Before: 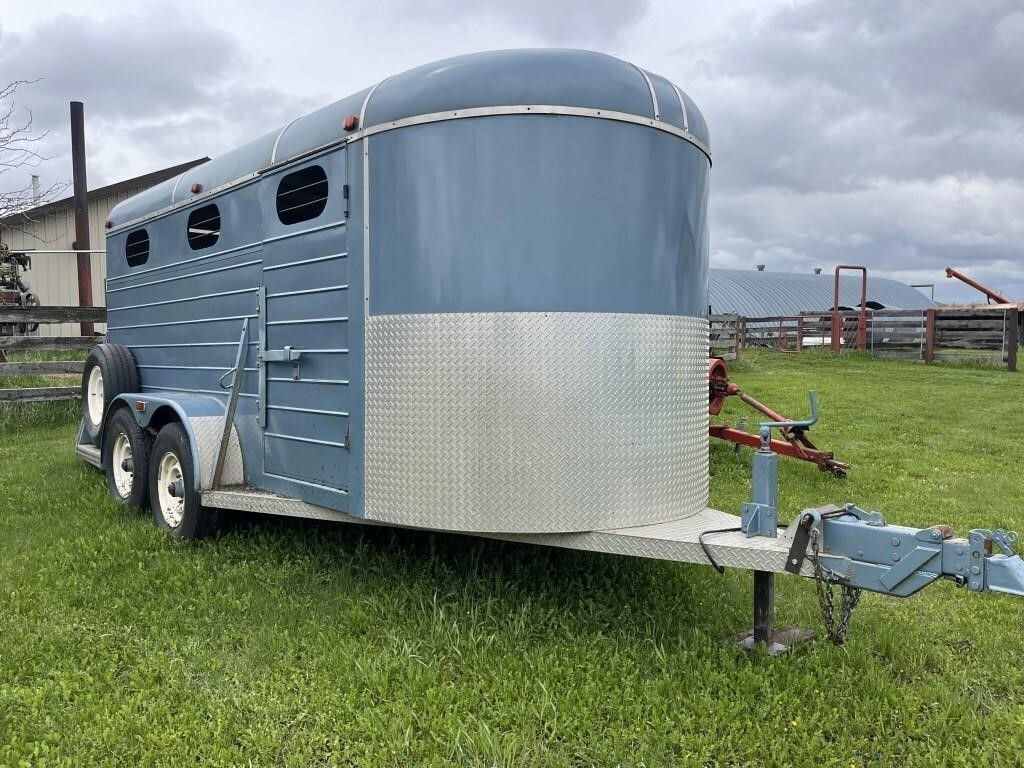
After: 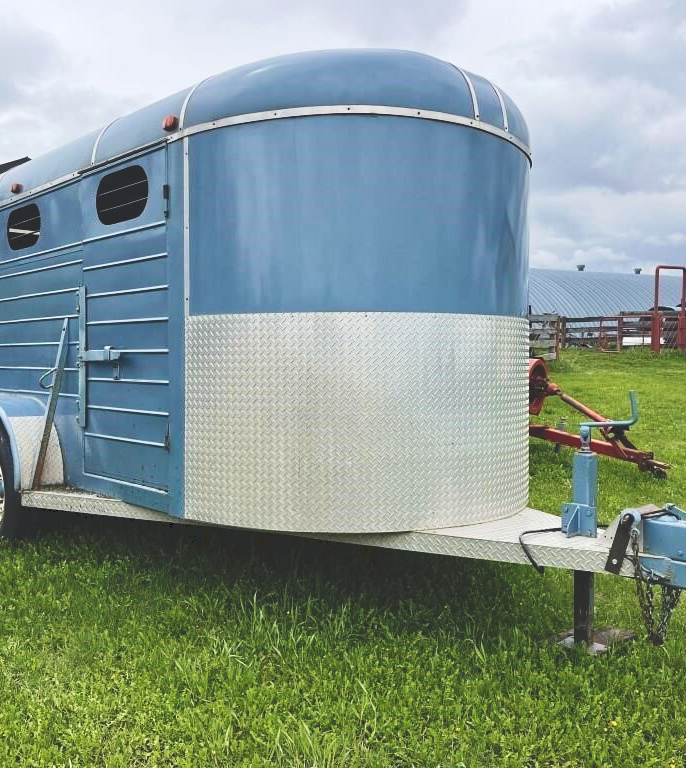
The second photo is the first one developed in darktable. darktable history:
crop and rotate: left 17.633%, right 15.374%
tone curve: curves: ch0 [(0, 0) (0.003, 0.169) (0.011, 0.173) (0.025, 0.177) (0.044, 0.184) (0.069, 0.191) (0.1, 0.199) (0.136, 0.206) (0.177, 0.221) (0.224, 0.248) (0.277, 0.284) (0.335, 0.344) (0.399, 0.413) (0.468, 0.497) (0.543, 0.594) (0.623, 0.691) (0.709, 0.779) (0.801, 0.868) (0.898, 0.931) (1, 1)], preserve colors none
velvia: on, module defaults
